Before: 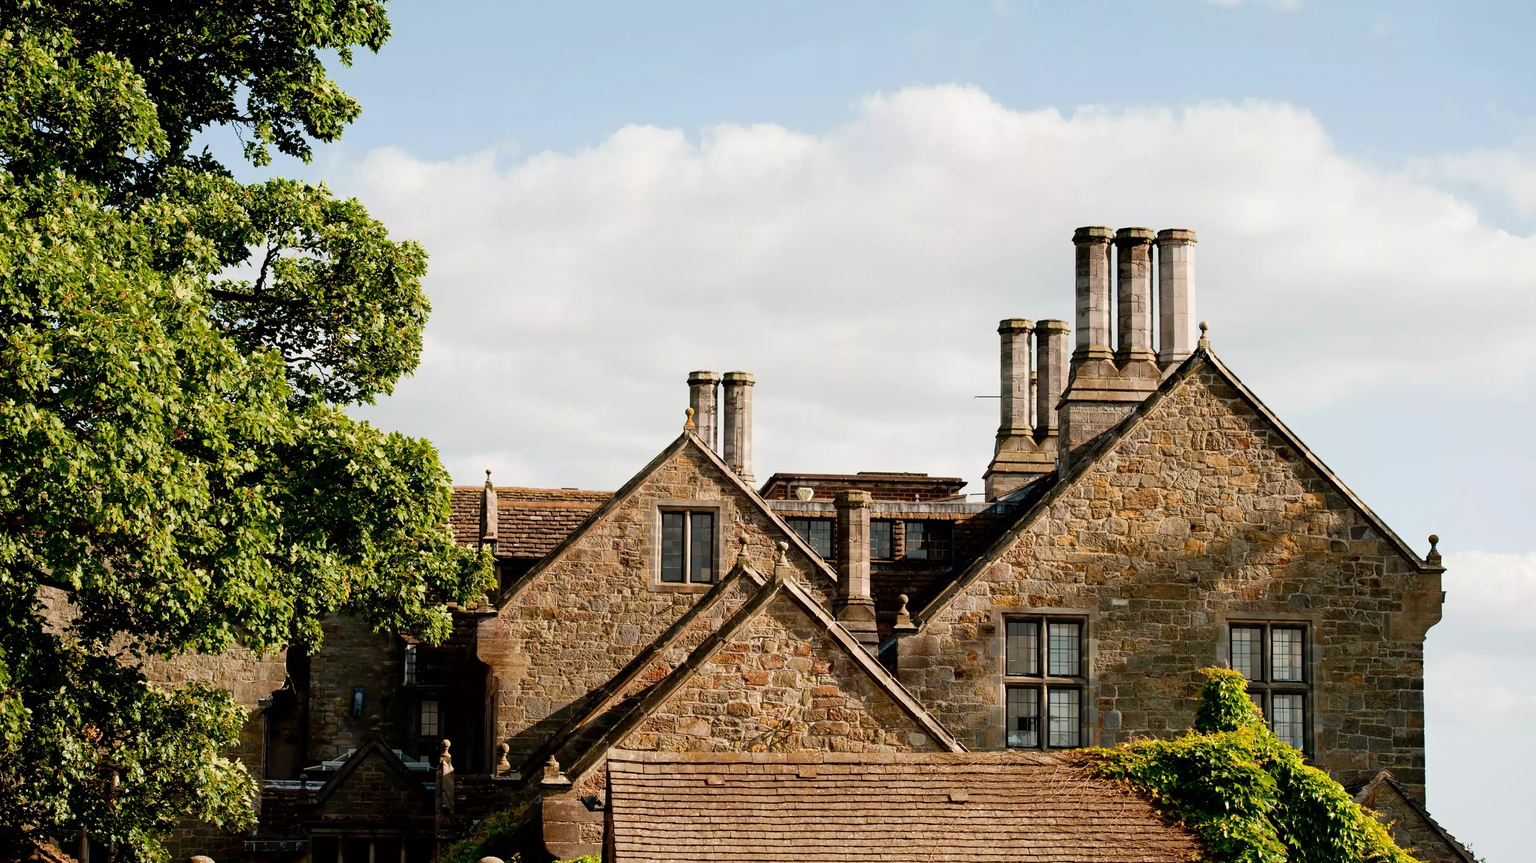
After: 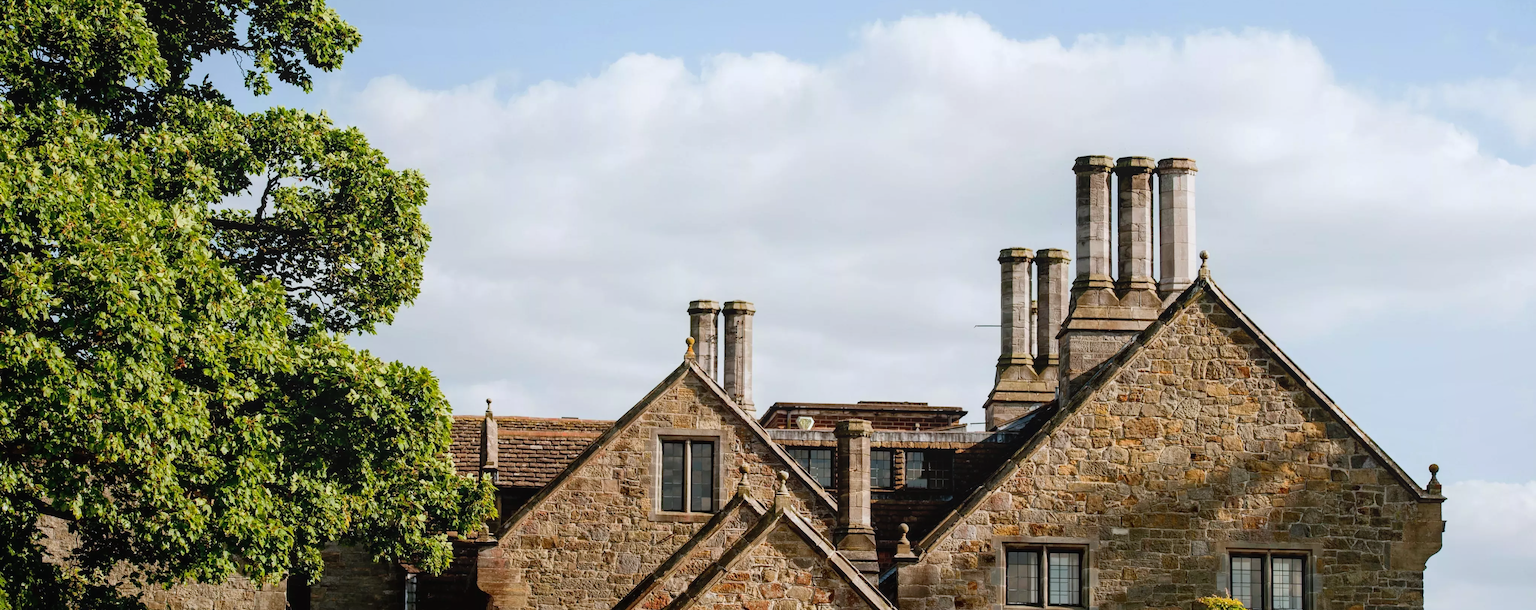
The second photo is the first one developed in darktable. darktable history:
local contrast: detail 110%
white balance: red 0.967, blue 1.049
crop and rotate: top 8.293%, bottom 20.996%
